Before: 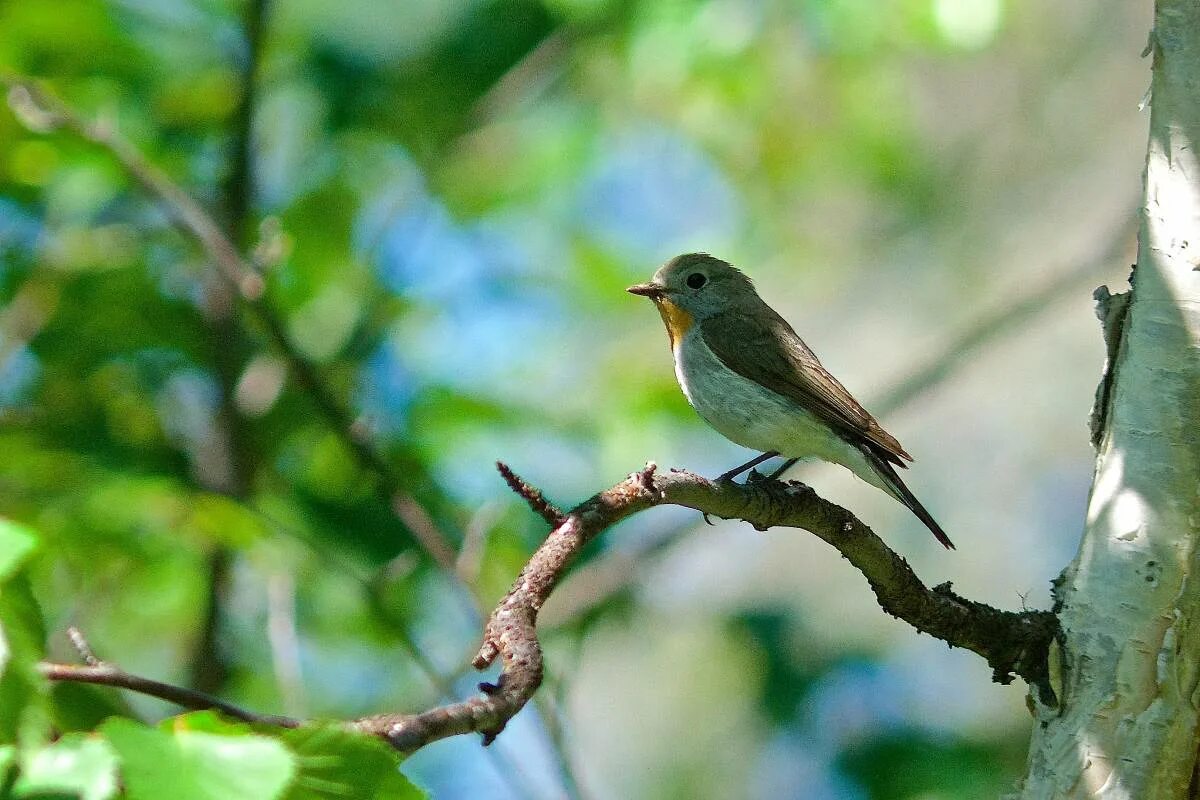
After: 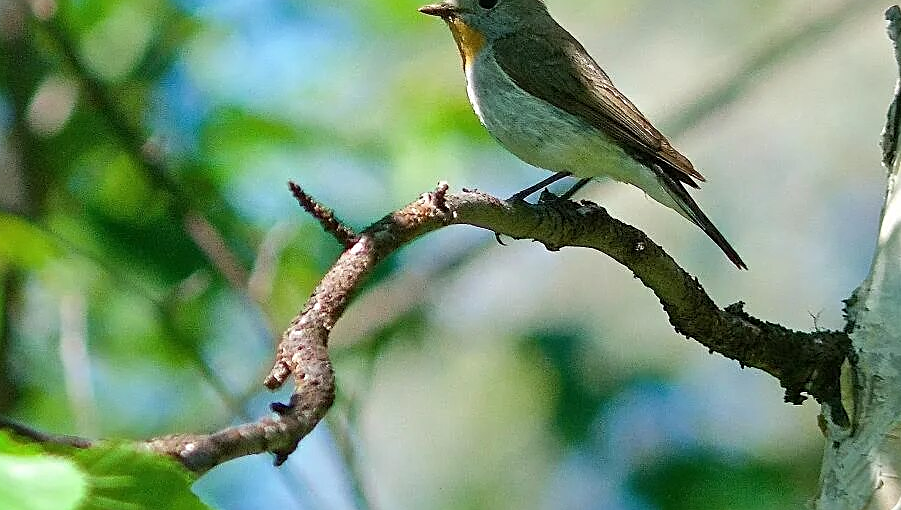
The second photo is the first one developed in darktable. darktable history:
crop and rotate: left 17.413%, top 35.119%, right 7.463%, bottom 1.032%
color correction: highlights b* -0.053, saturation 0.992
sharpen: on, module defaults
